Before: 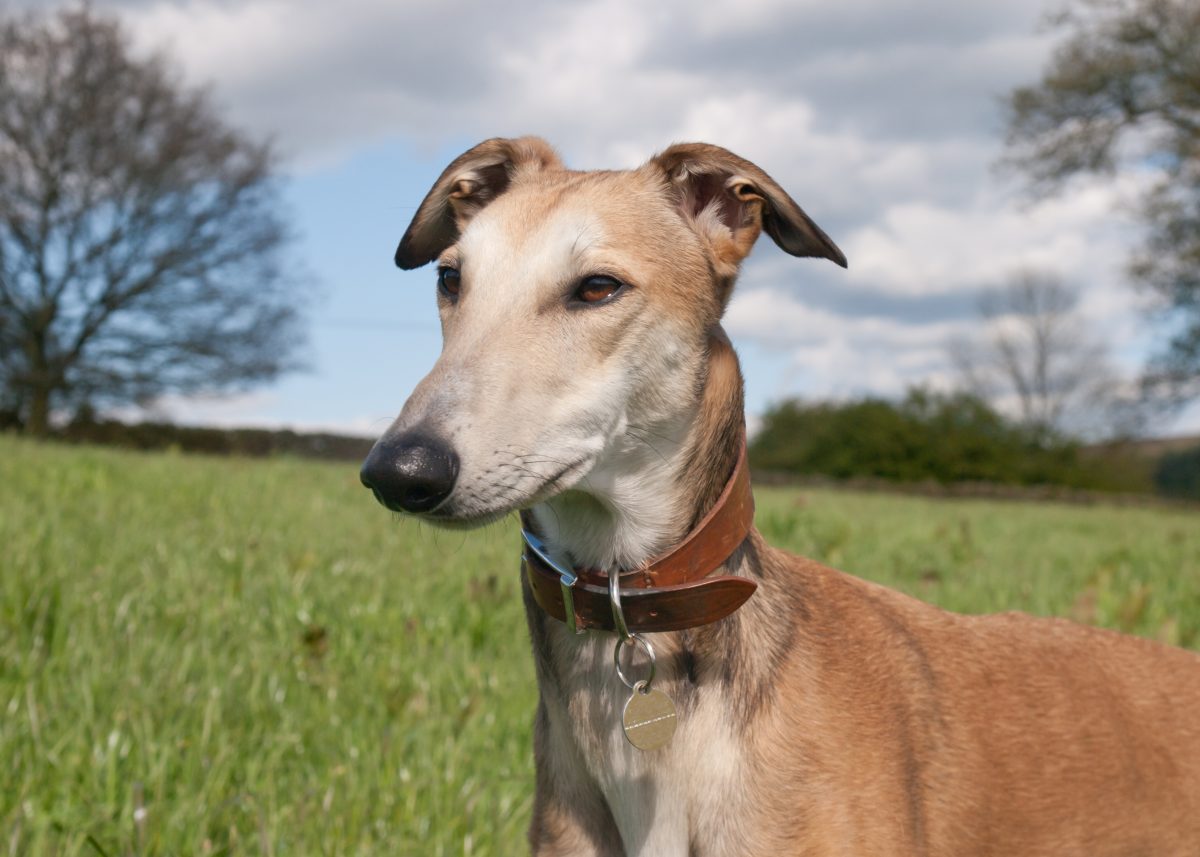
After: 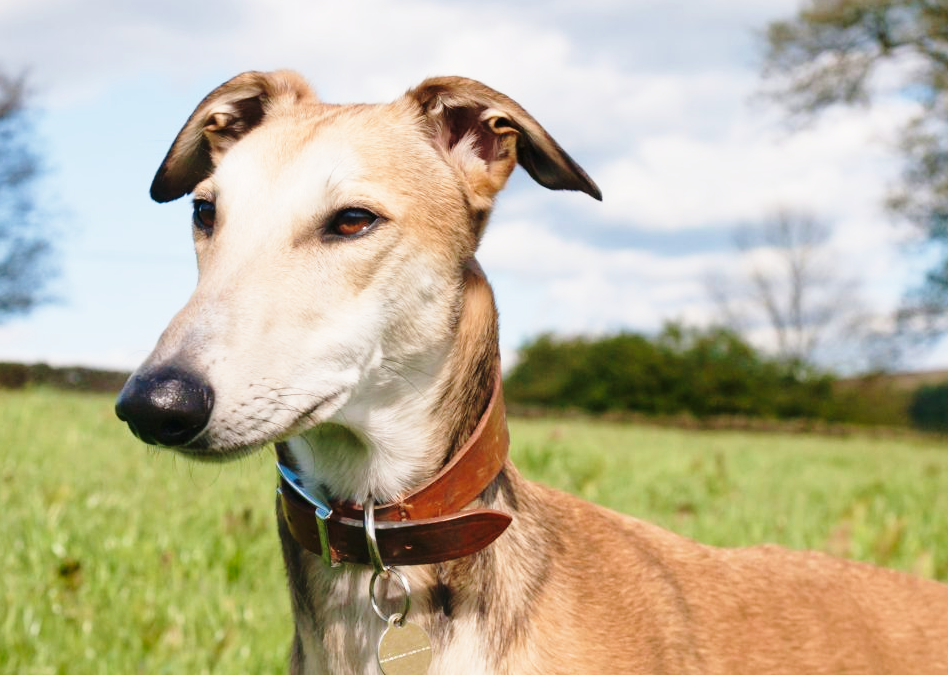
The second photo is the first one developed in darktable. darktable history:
crop and rotate: left 20.472%, top 7.826%, right 0.462%, bottom 13.324%
exposure: exposure -0.283 EV, compensate highlight preservation false
contrast equalizer: octaves 7, y [[0.5 ×6], [0.5 ×6], [0.5, 0.5, 0.501, 0.545, 0.707, 0.863], [0 ×6], [0 ×6]]
color balance rgb: power › hue 171.45°, perceptual saturation grading › global saturation -11.782%, global vibrance 20%
base curve: curves: ch0 [(0, 0) (0.028, 0.03) (0.105, 0.232) (0.387, 0.748) (0.754, 0.968) (1, 1)], preserve colors none
tone equalizer: on, module defaults
velvia: on, module defaults
